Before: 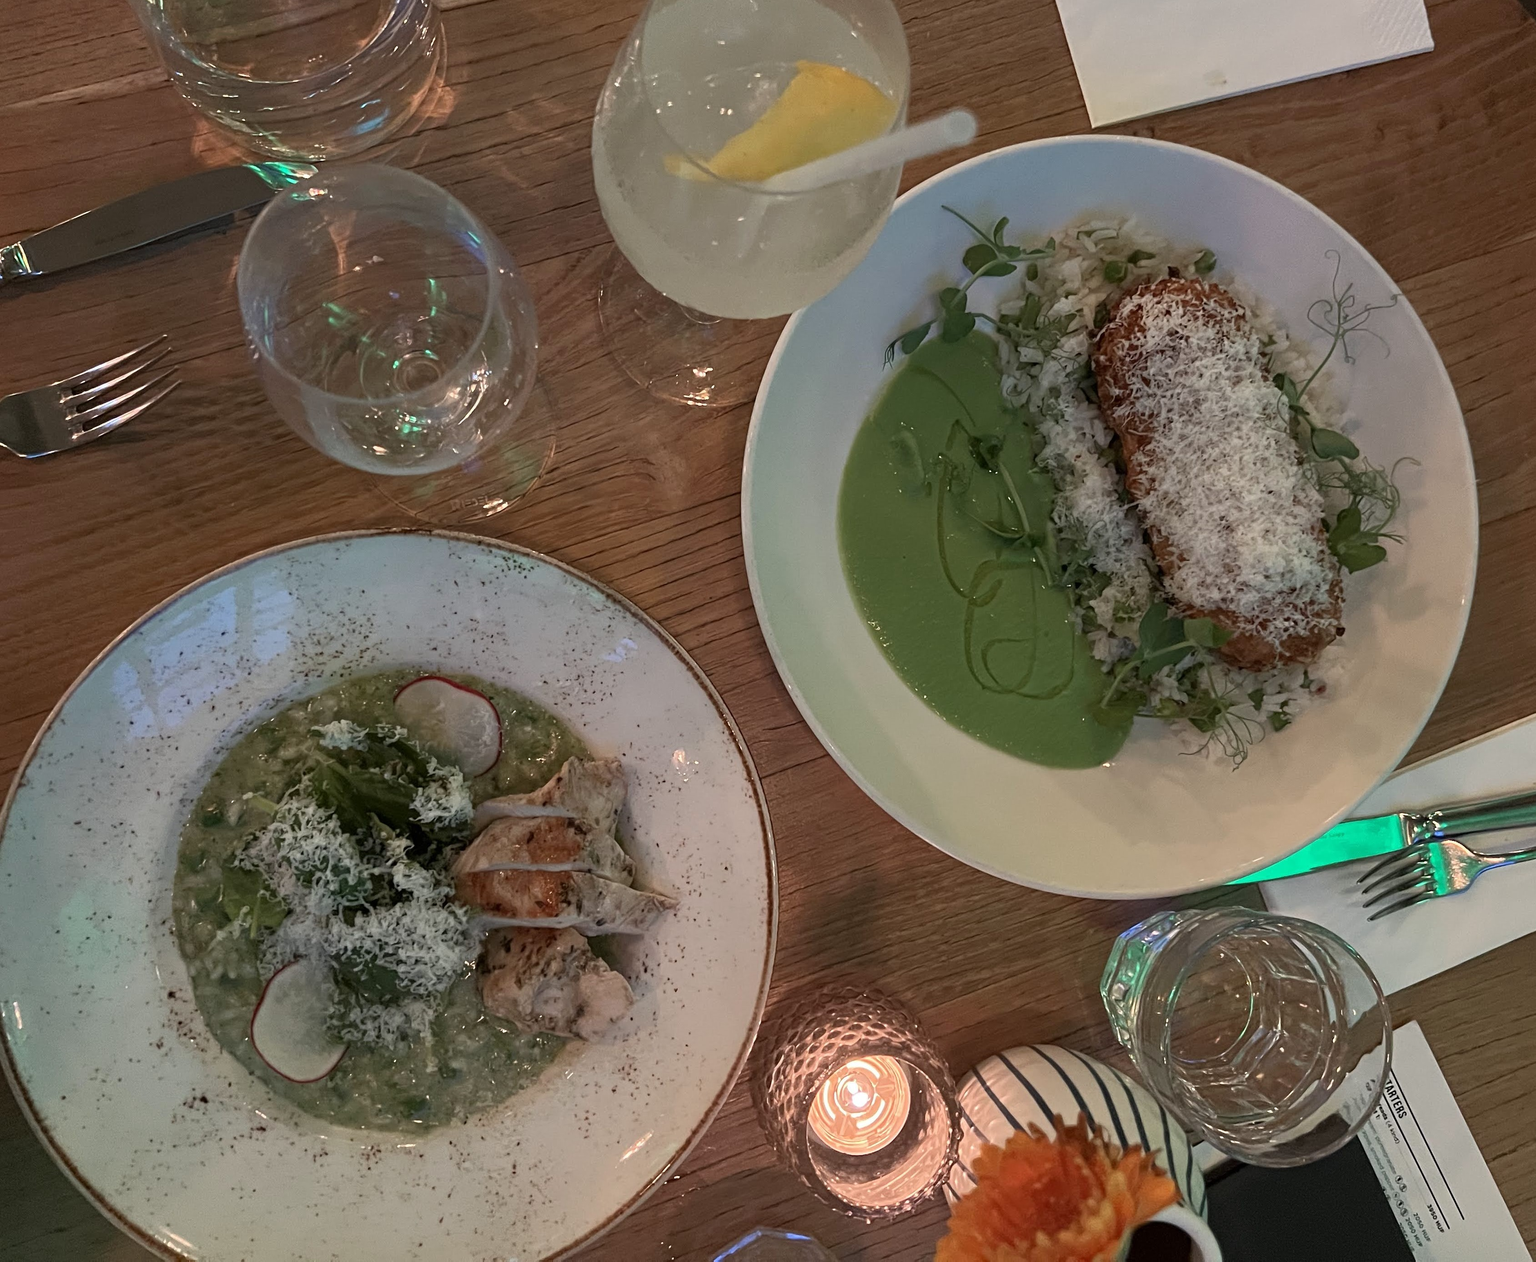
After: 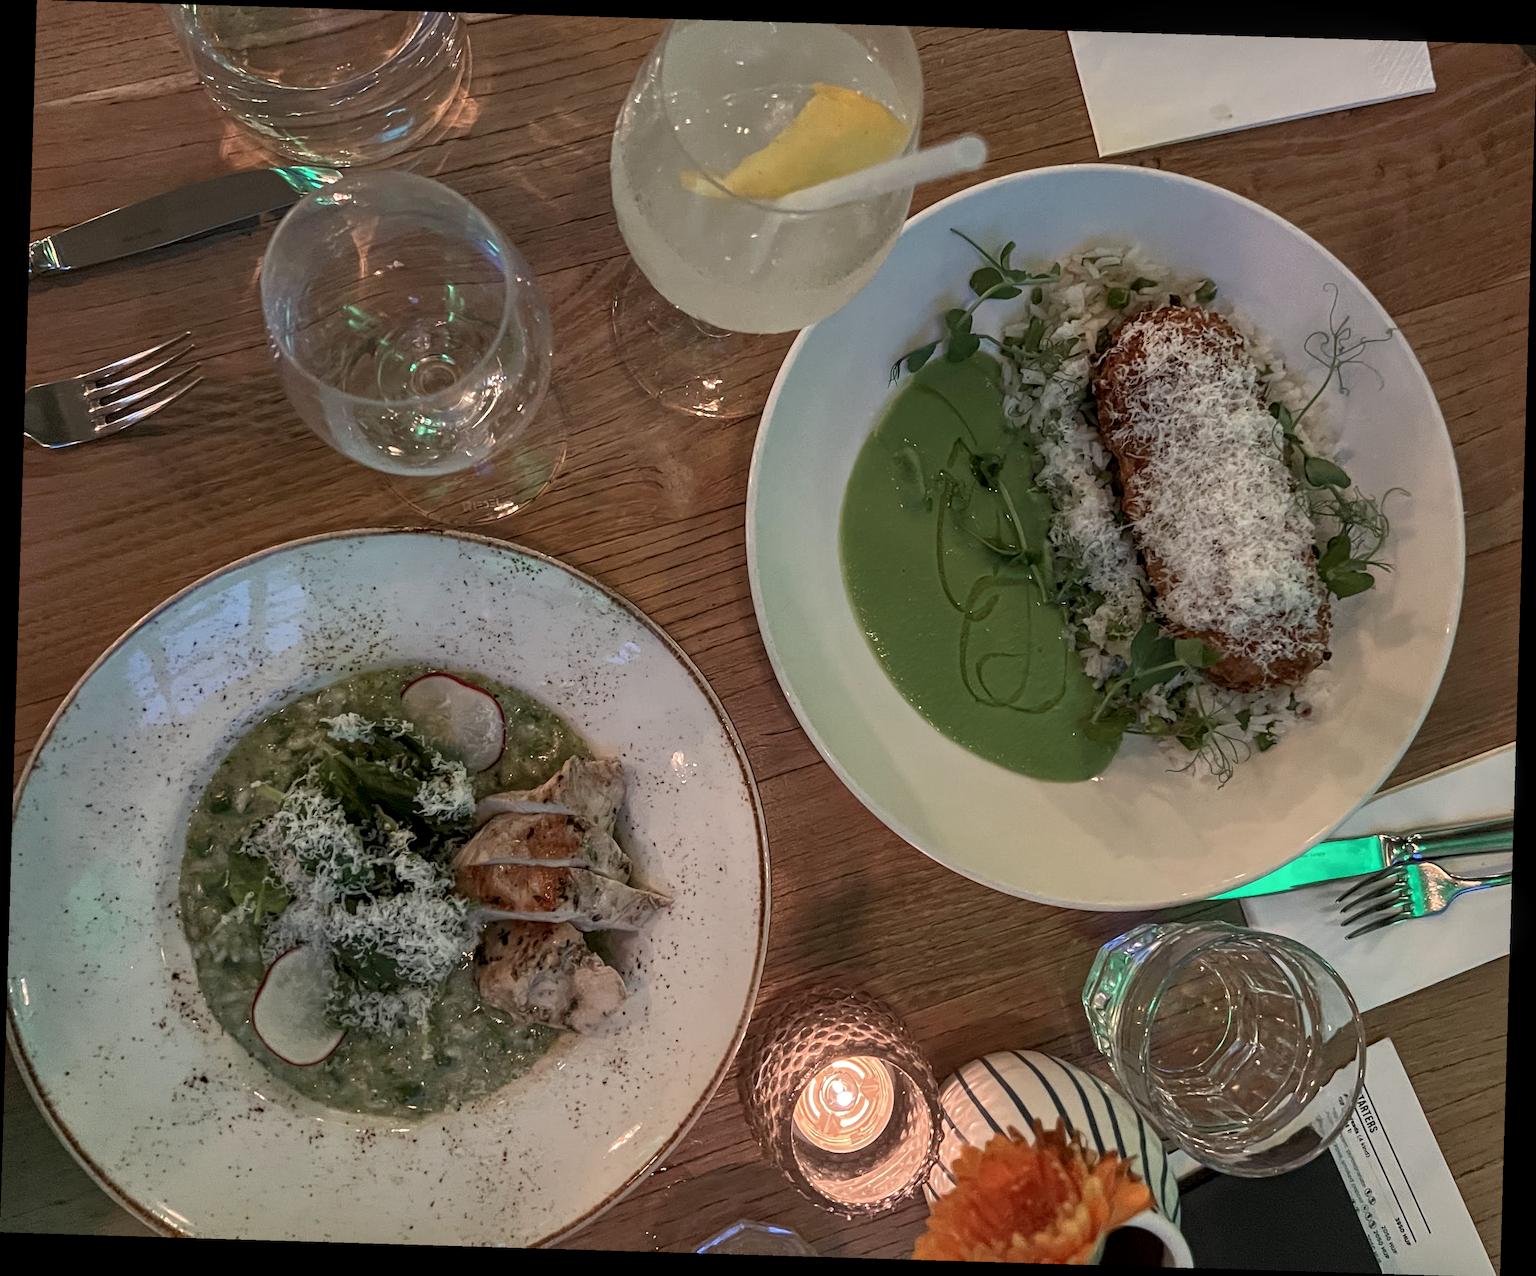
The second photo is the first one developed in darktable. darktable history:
rotate and perspective: rotation 1.72°, automatic cropping off
local contrast: detail 130%
